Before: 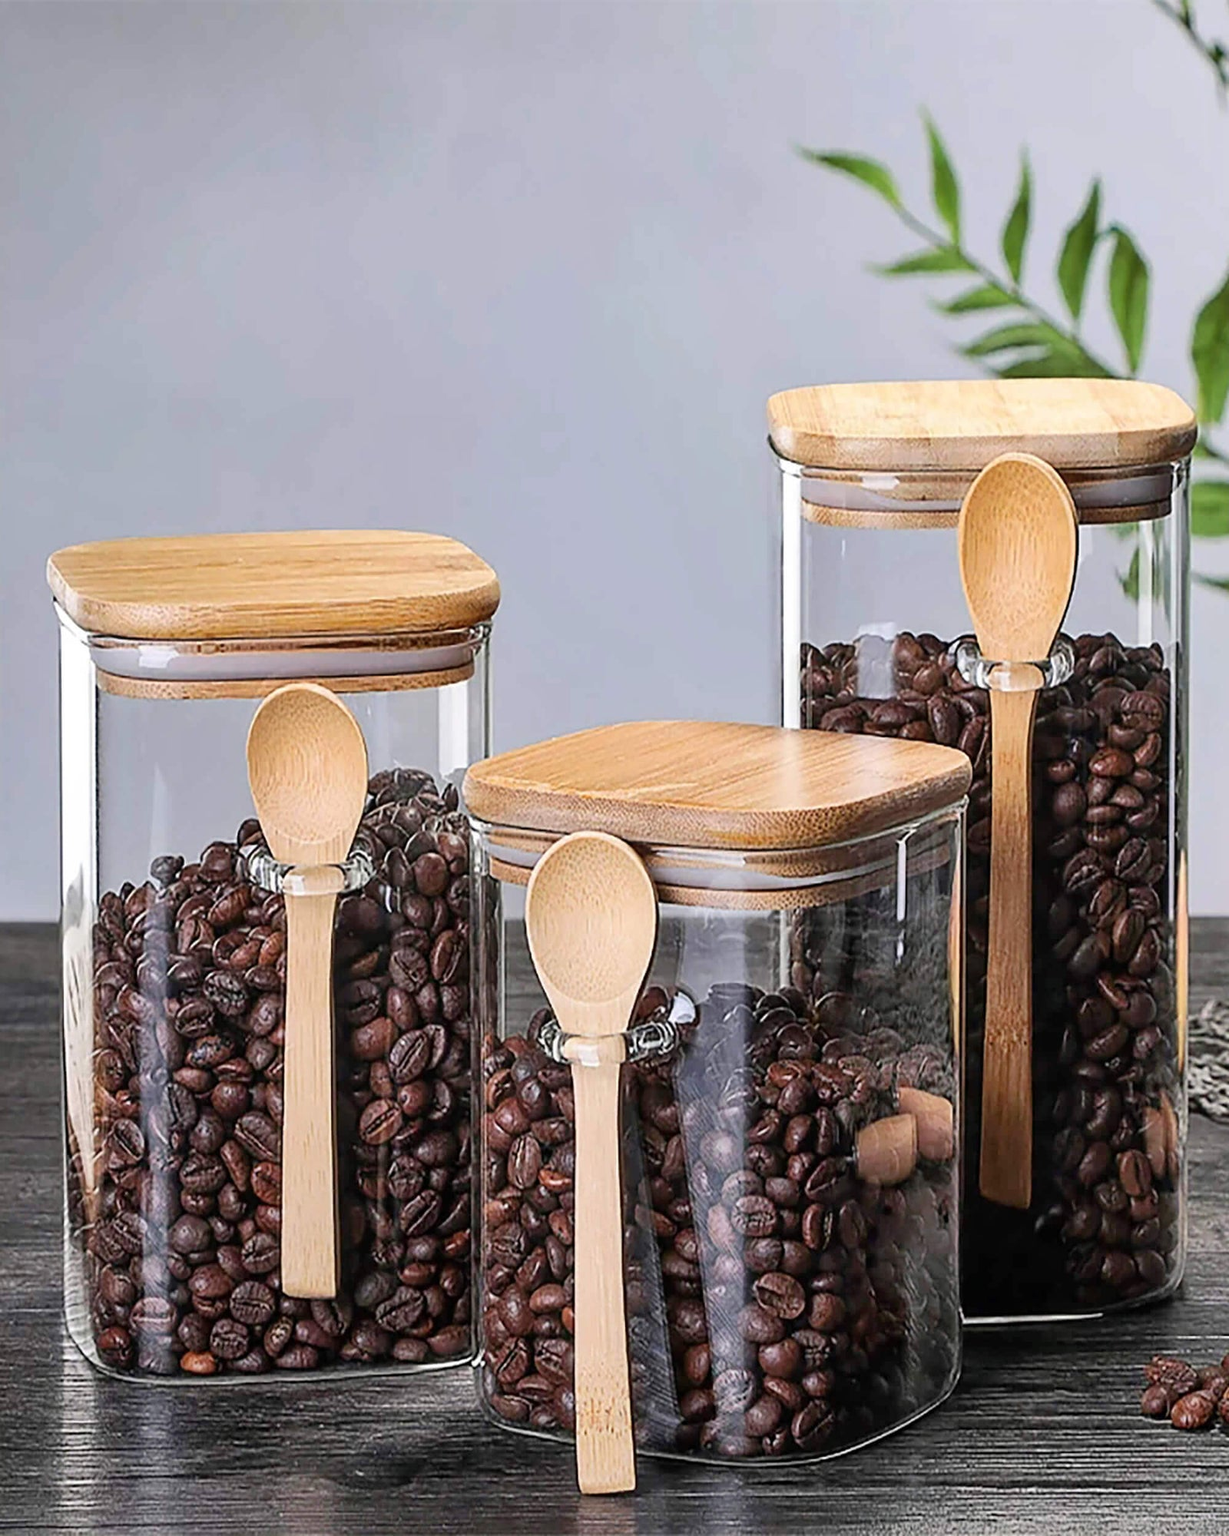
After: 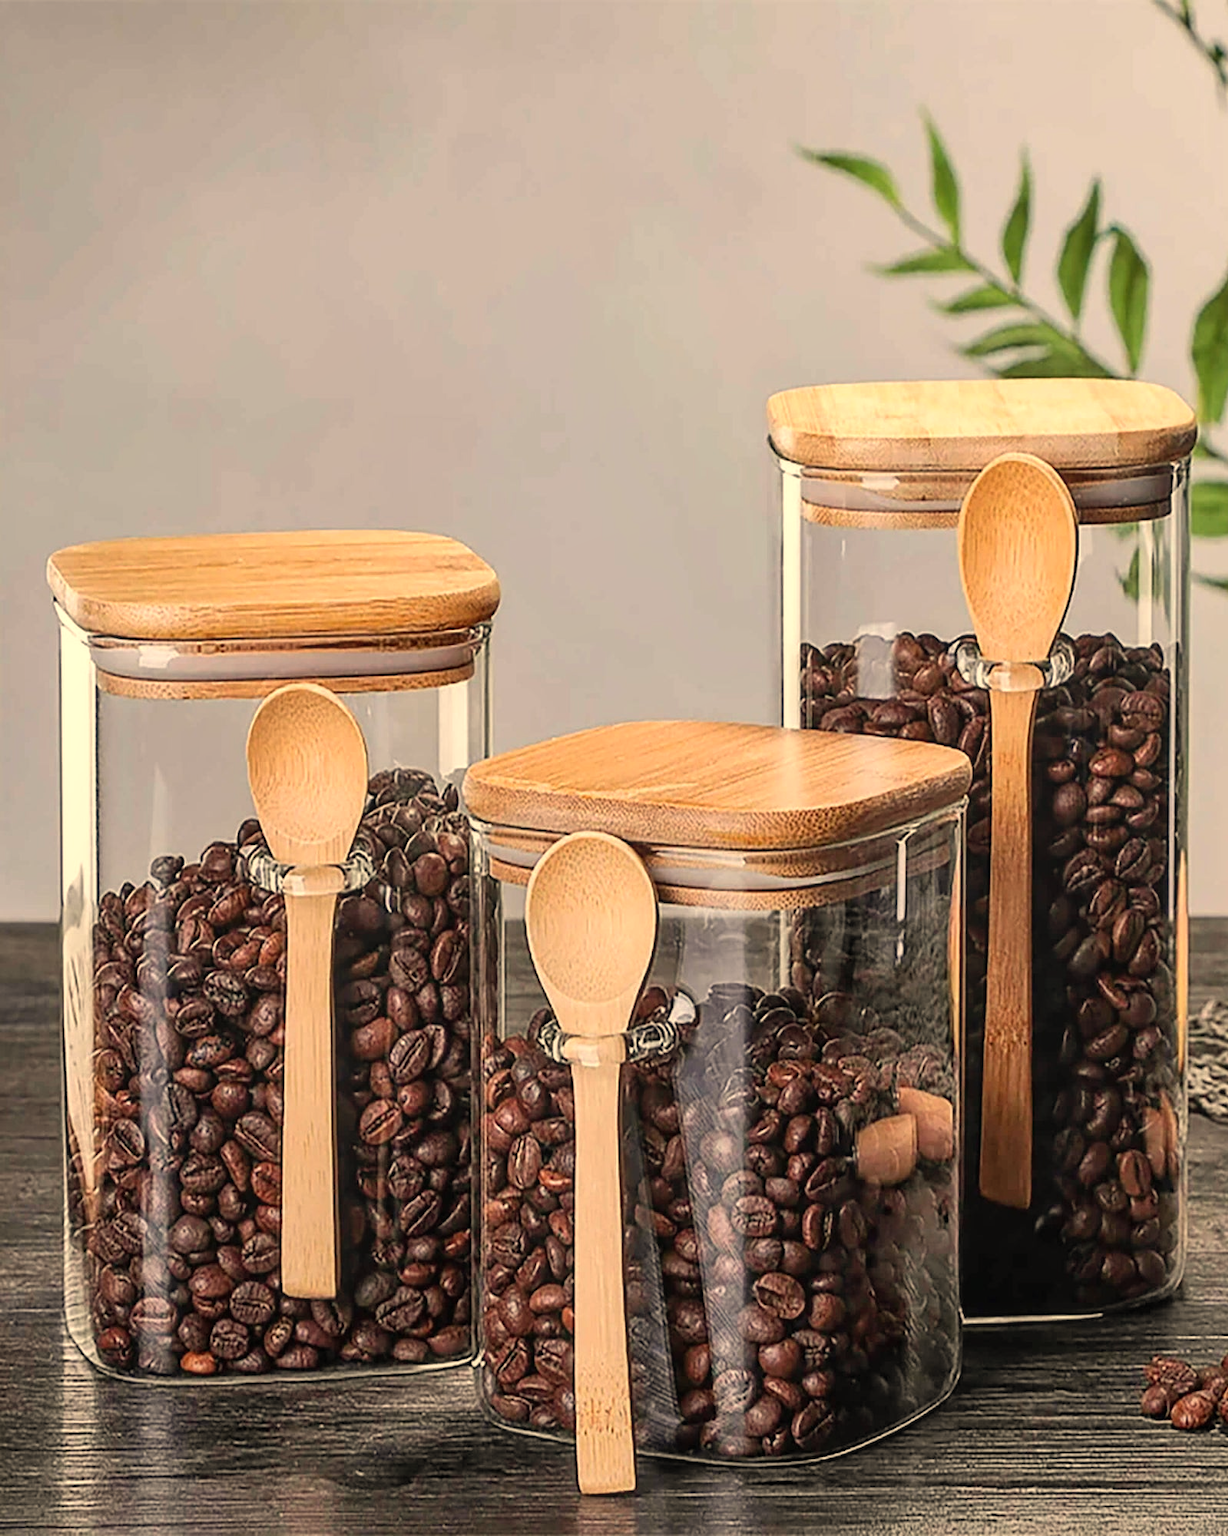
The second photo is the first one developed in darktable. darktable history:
white balance: red 1.123, blue 0.83
local contrast: detail 110%
